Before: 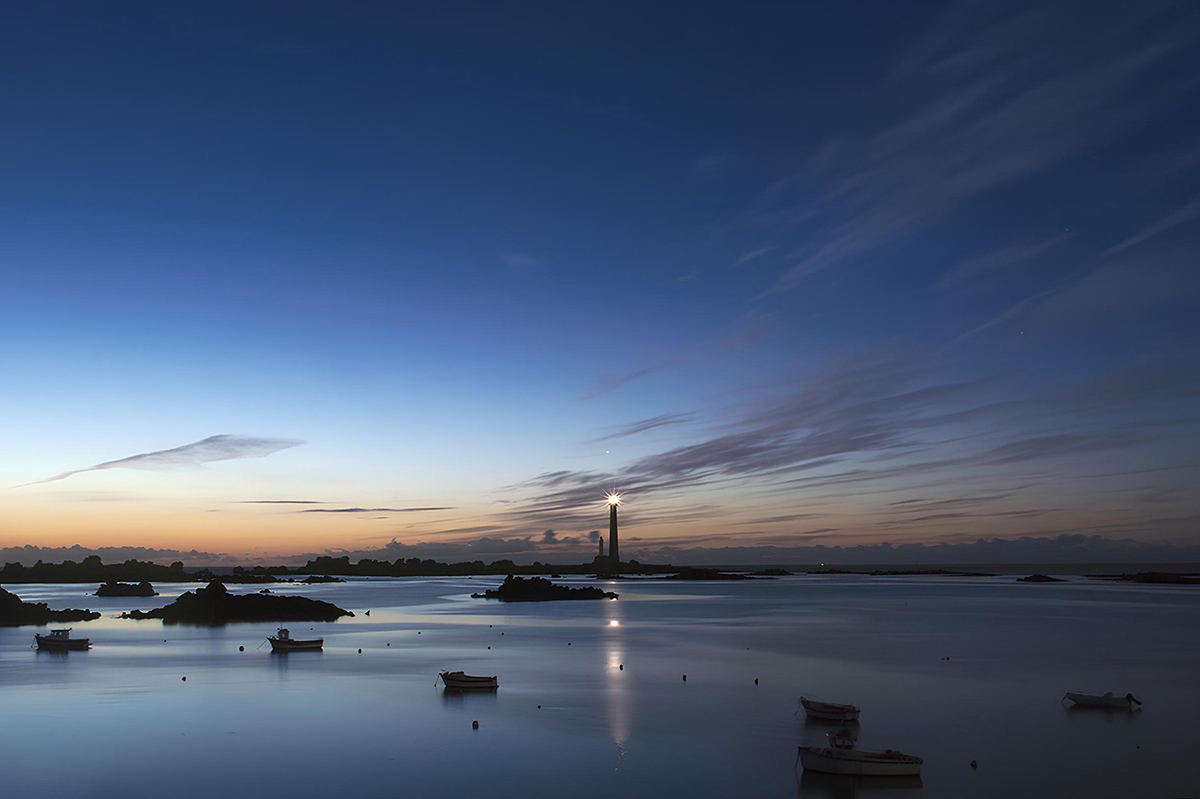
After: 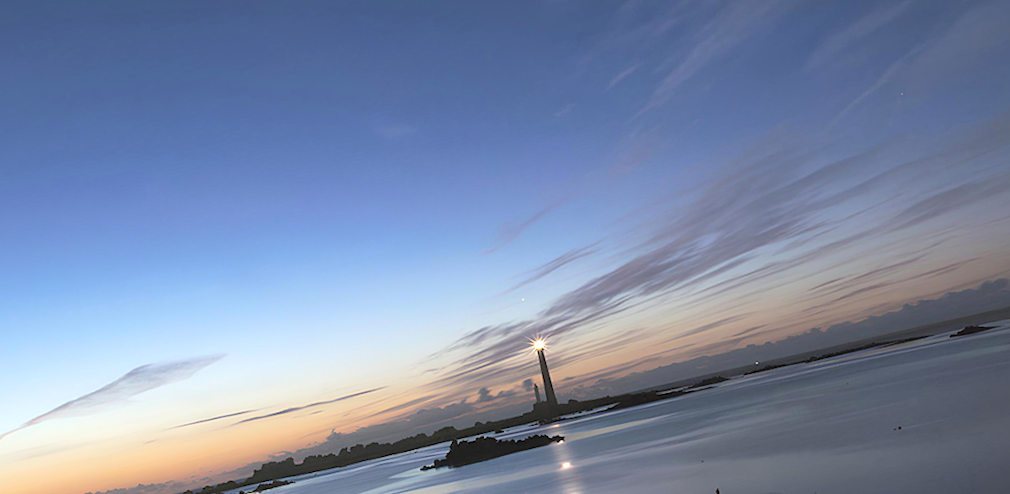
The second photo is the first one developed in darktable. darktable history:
contrast brightness saturation: brightness 0.28
crop and rotate: angle -2.38°
local contrast: mode bilateral grid, contrast 20, coarseness 50, detail 120%, midtone range 0.2
rotate and perspective: rotation -14.8°, crop left 0.1, crop right 0.903, crop top 0.25, crop bottom 0.748
